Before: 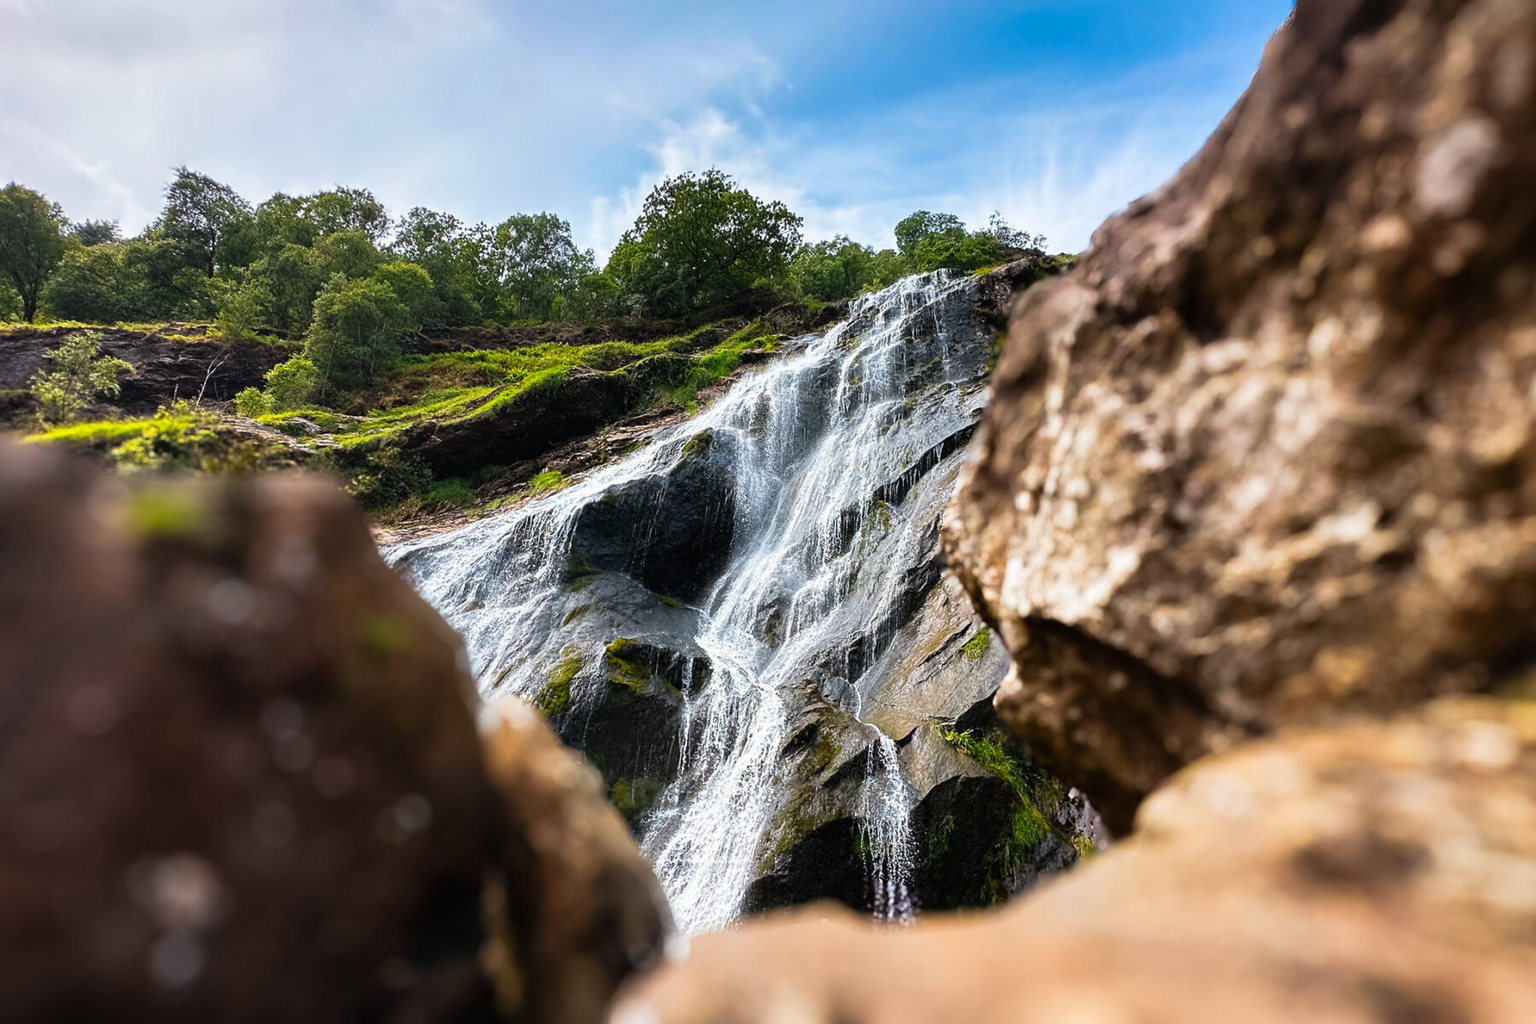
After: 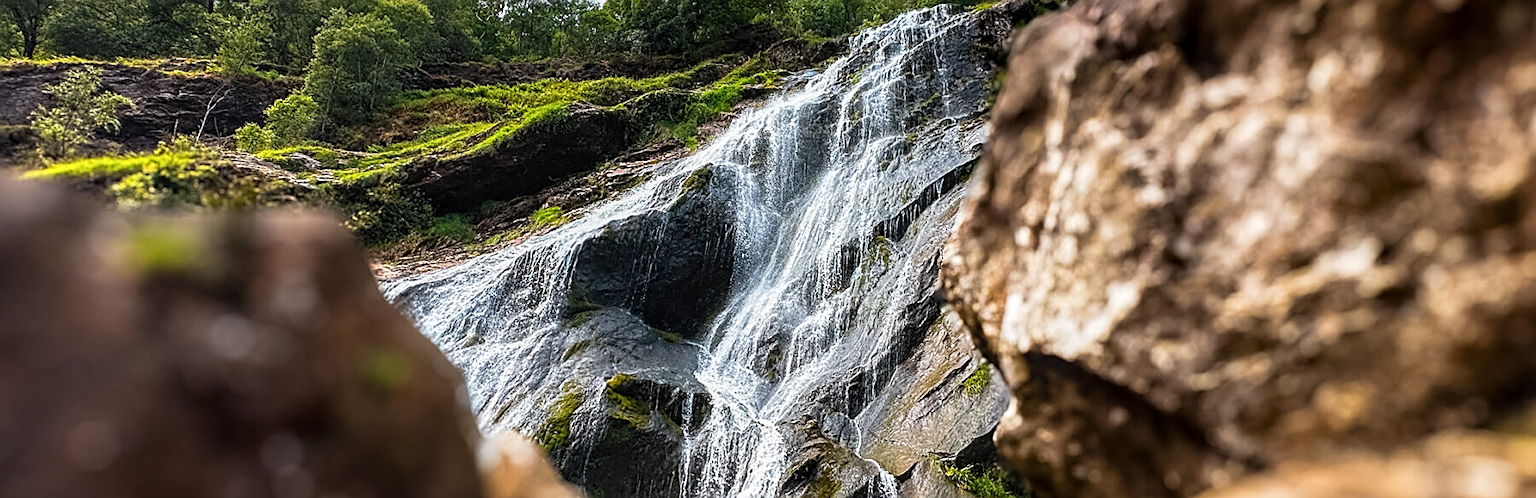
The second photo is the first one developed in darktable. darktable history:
crop and rotate: top 25.878%, bottom 25.393%
local contrast: on, module defaults
color calibration: illuminant same as pipeline (D50), adaptation XYZ, x 0.346, y 0.358, temperature 5011.4 K
sharpen: amount 0.589
